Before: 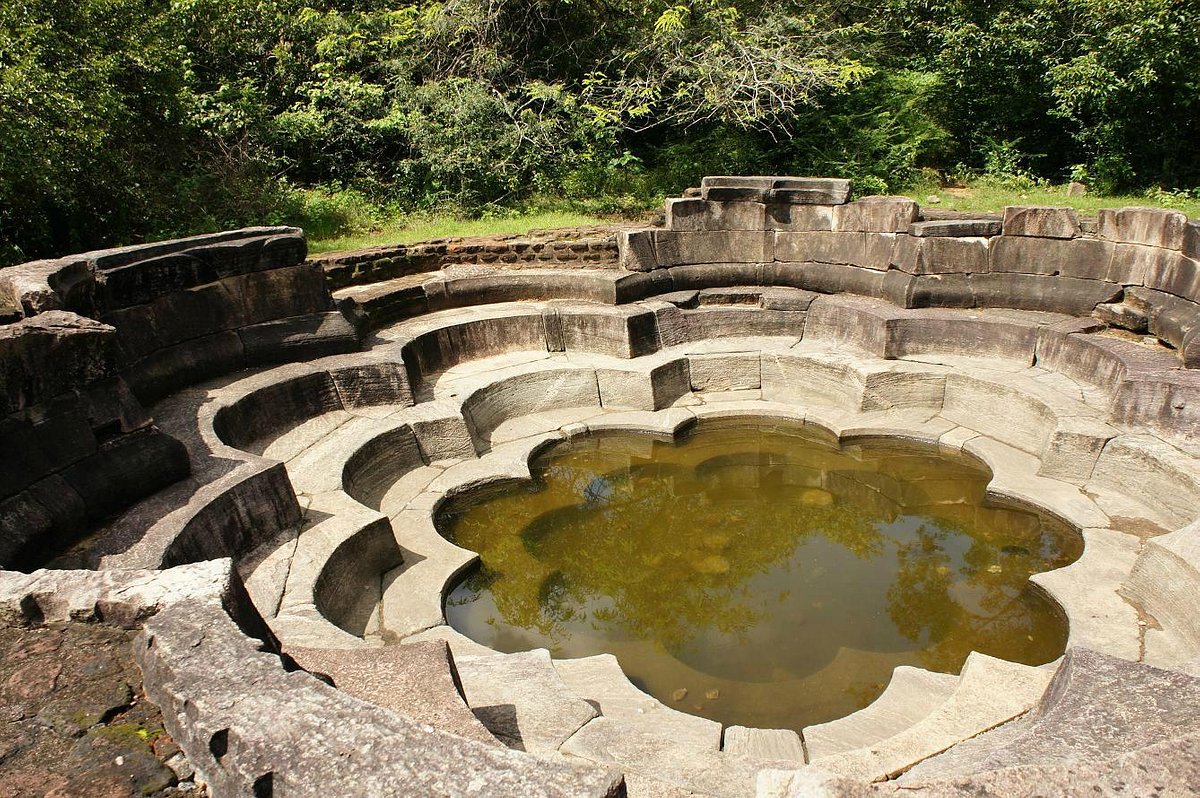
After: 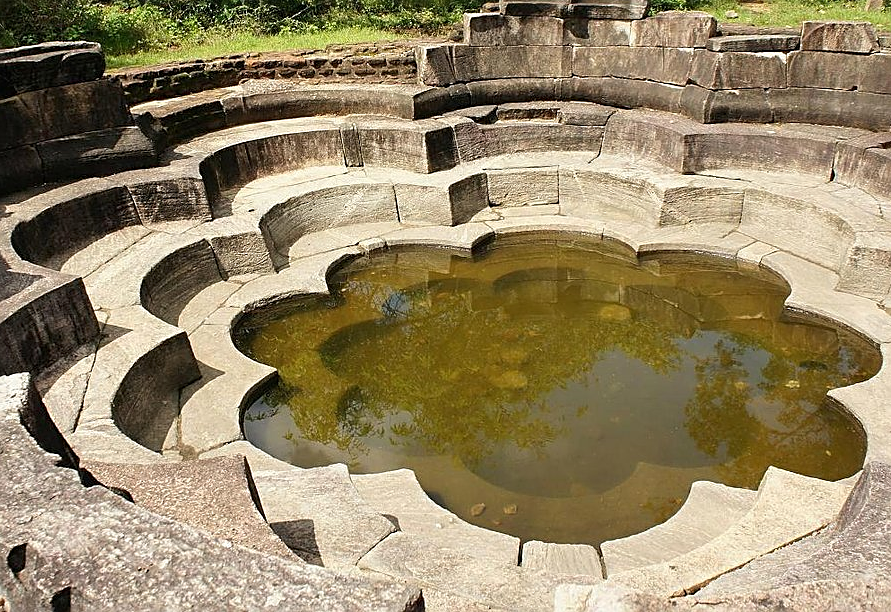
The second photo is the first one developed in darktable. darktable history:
crop: left 16.863%, top 23.198%, right 8.827%
sharpen: on, module defaults
